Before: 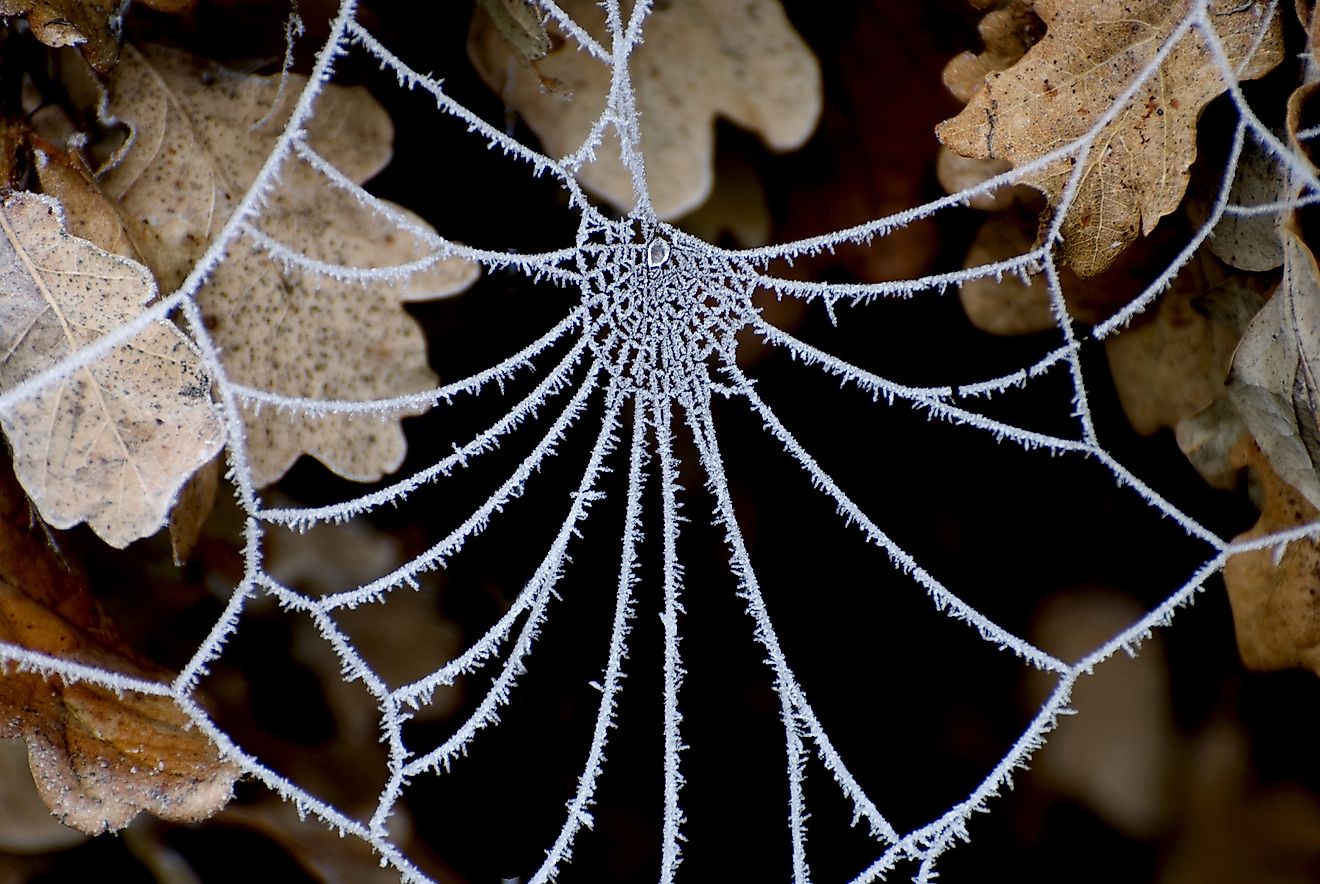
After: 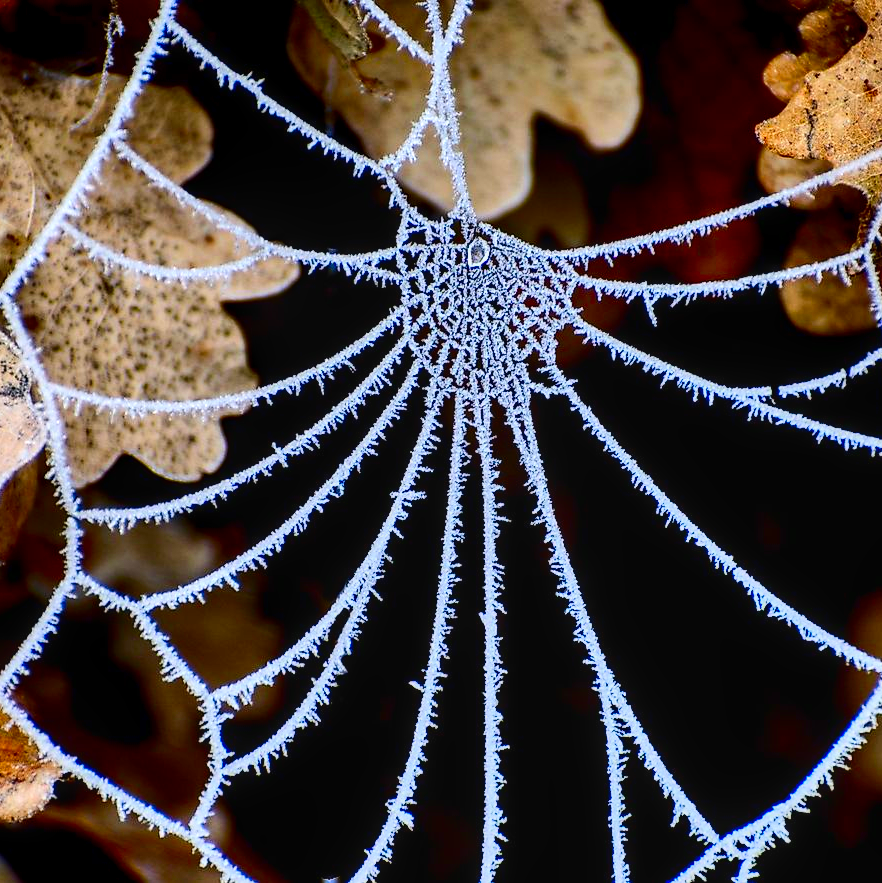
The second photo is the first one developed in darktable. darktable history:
local contrast: detail 130%
contrast brightness saturation: contrast 0.258, brightness 0.013, saturation 0.887
shadows and highlights: soften with gaussian
crop and rotate: left 13.721%, right 19.419%
